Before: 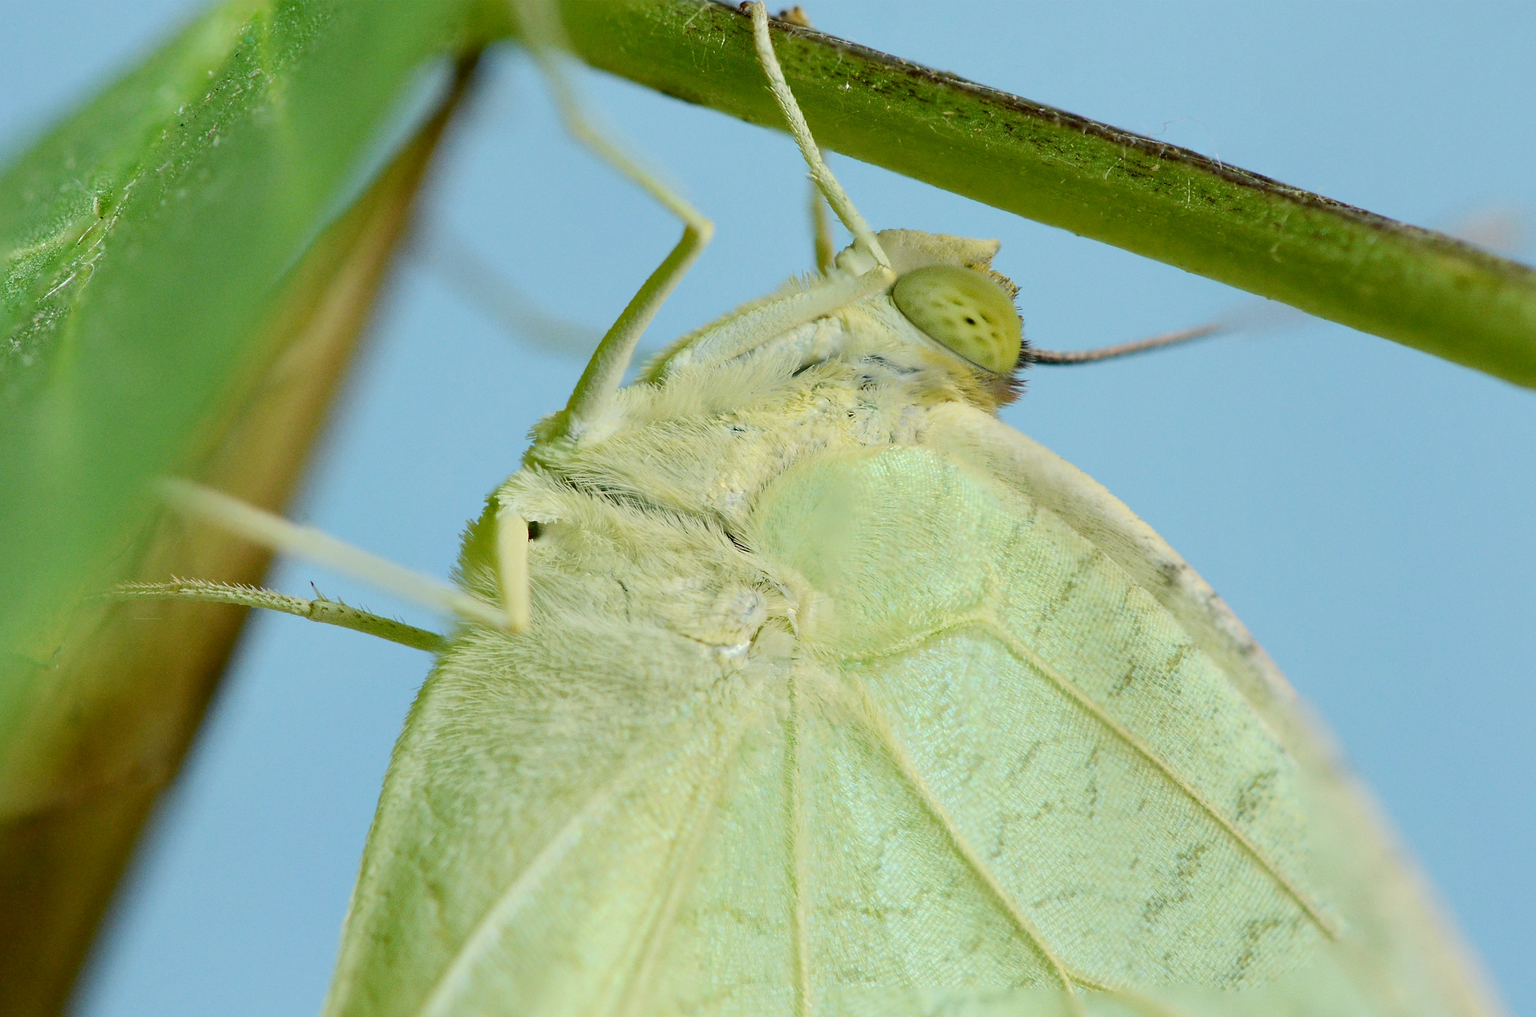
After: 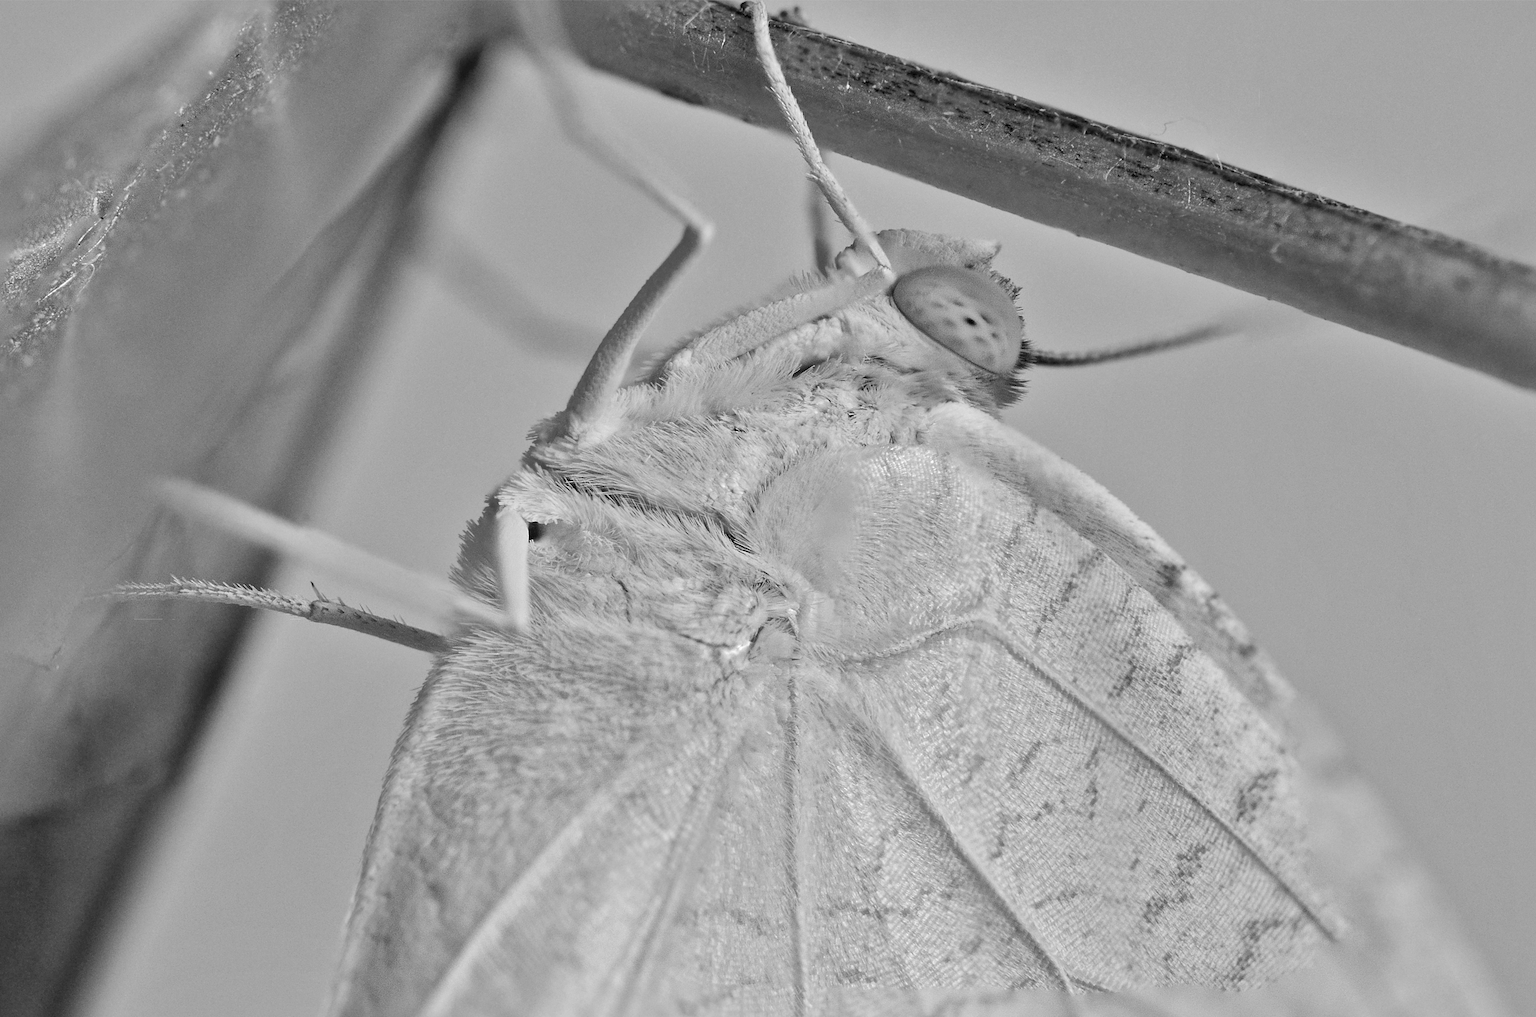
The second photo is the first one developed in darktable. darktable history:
color zones: curves: ch1 [(0, -0.014) (0.143, -0.013) (0.286, -0.013) (0.429, -0.016) (0.571, -0.019) (0.714, -0.015) (0.857, 0.002) (1, -0.014)]
shadows and highlights: low approximation 0.01, soften with gaussian
local contrast: mode bilateral grid, contrast 20, coarseness 50, detail 132%, midtone range 0.2
